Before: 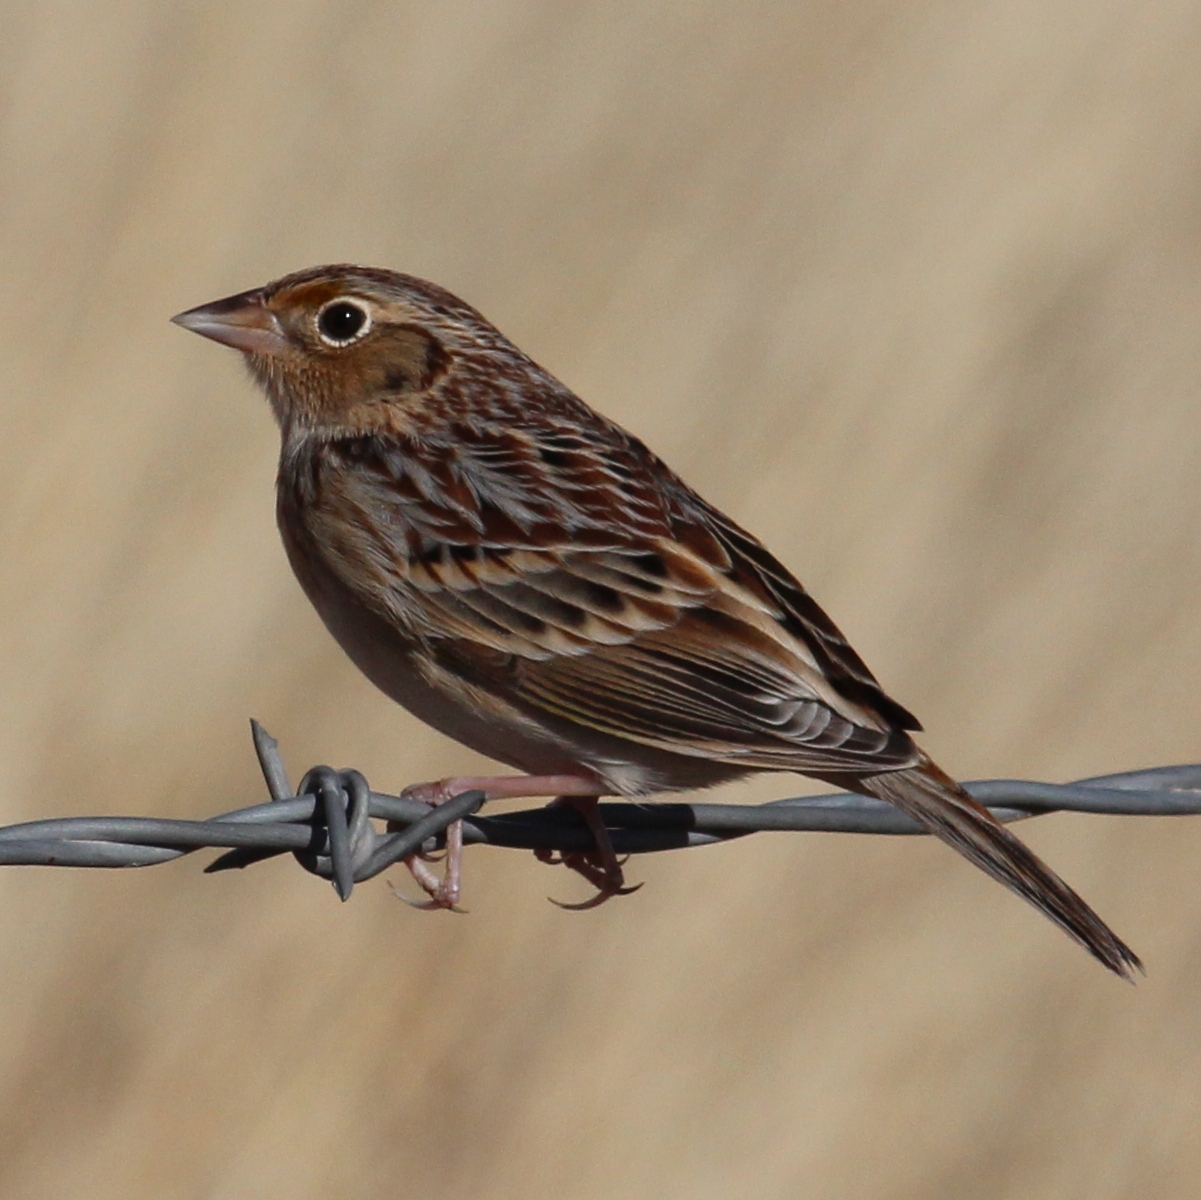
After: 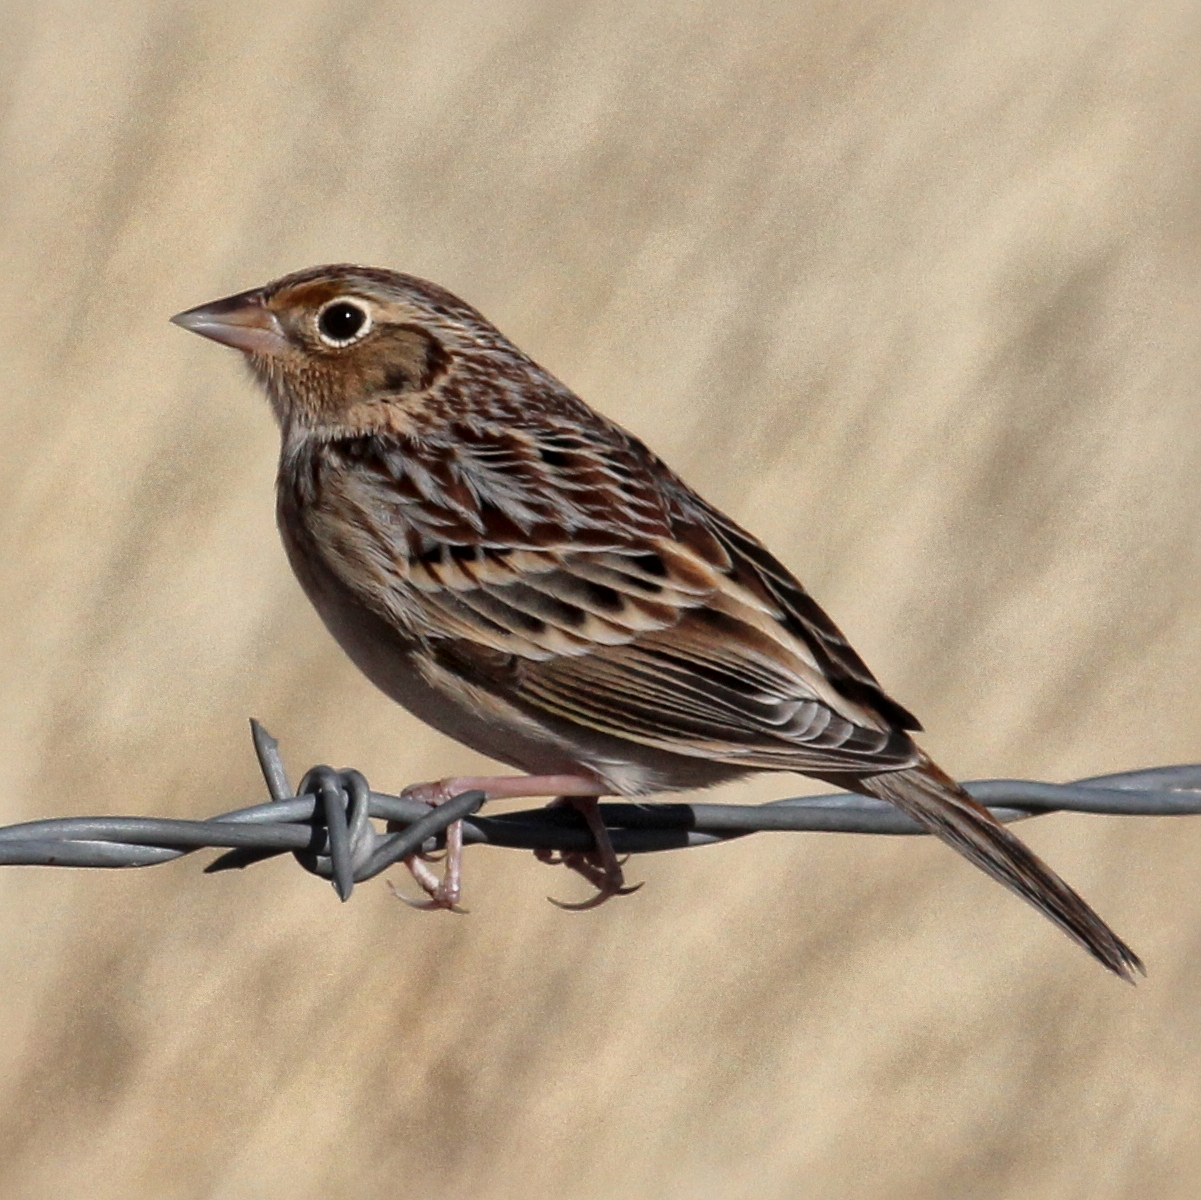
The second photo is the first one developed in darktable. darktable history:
local contrast: mode bilateral grid, contrast 20, coarseness 50, detail 148%, midtone range 0.2
global tonemap: drago (1, 100), detail 1
bloom: size 16%, threshold 98%, strength 20%
